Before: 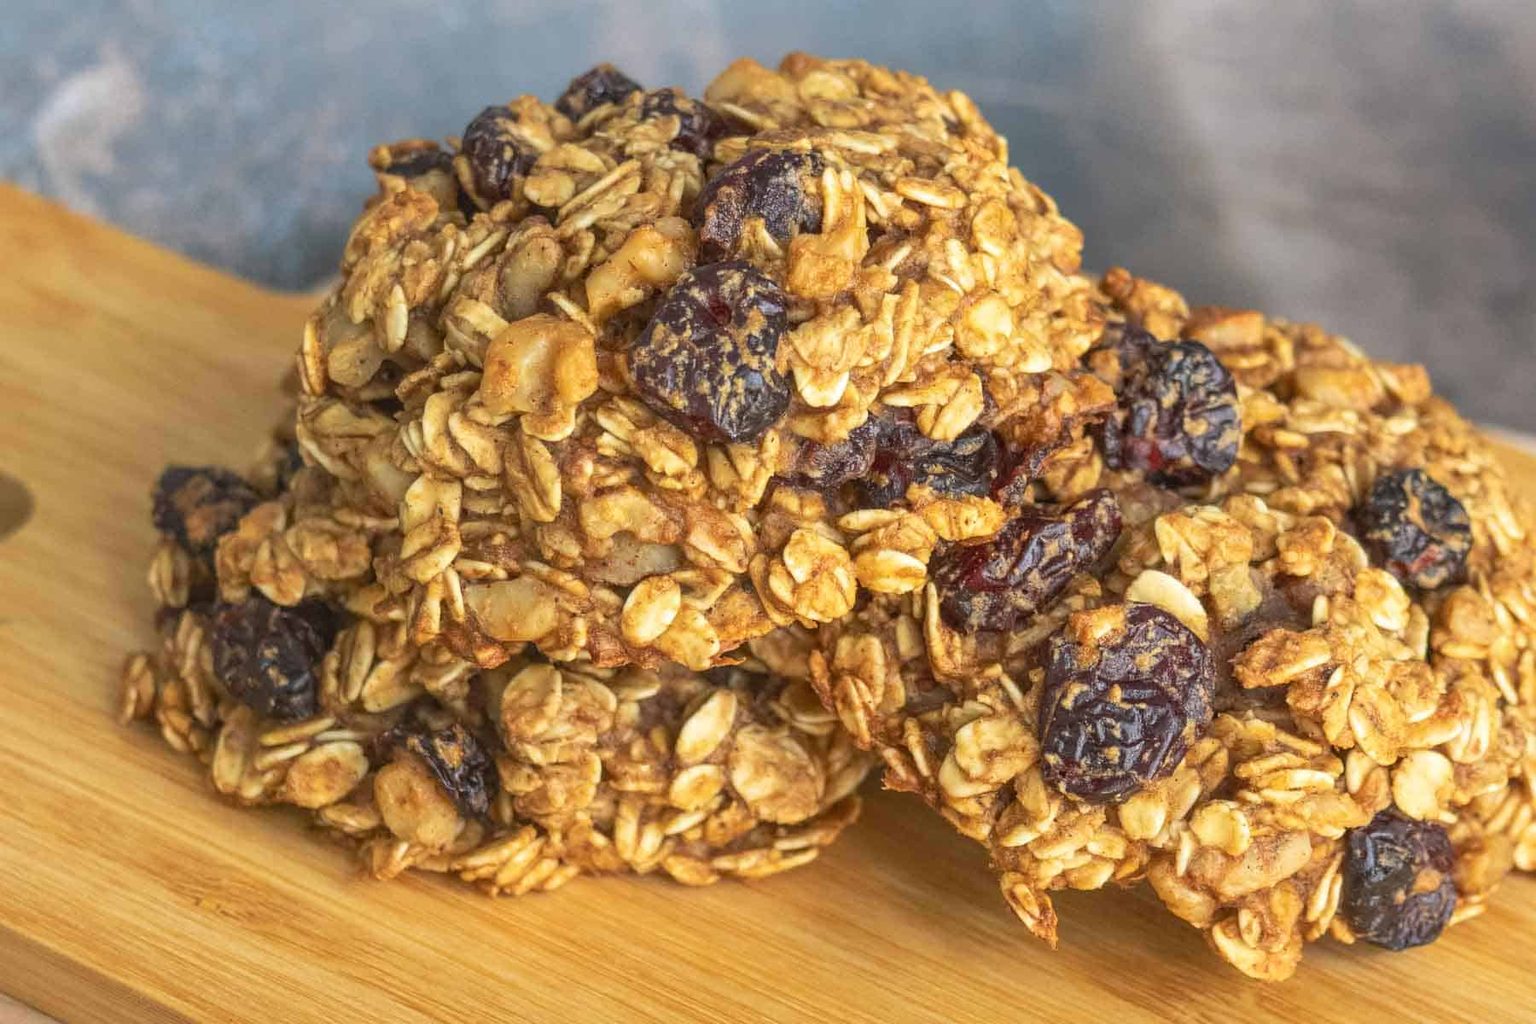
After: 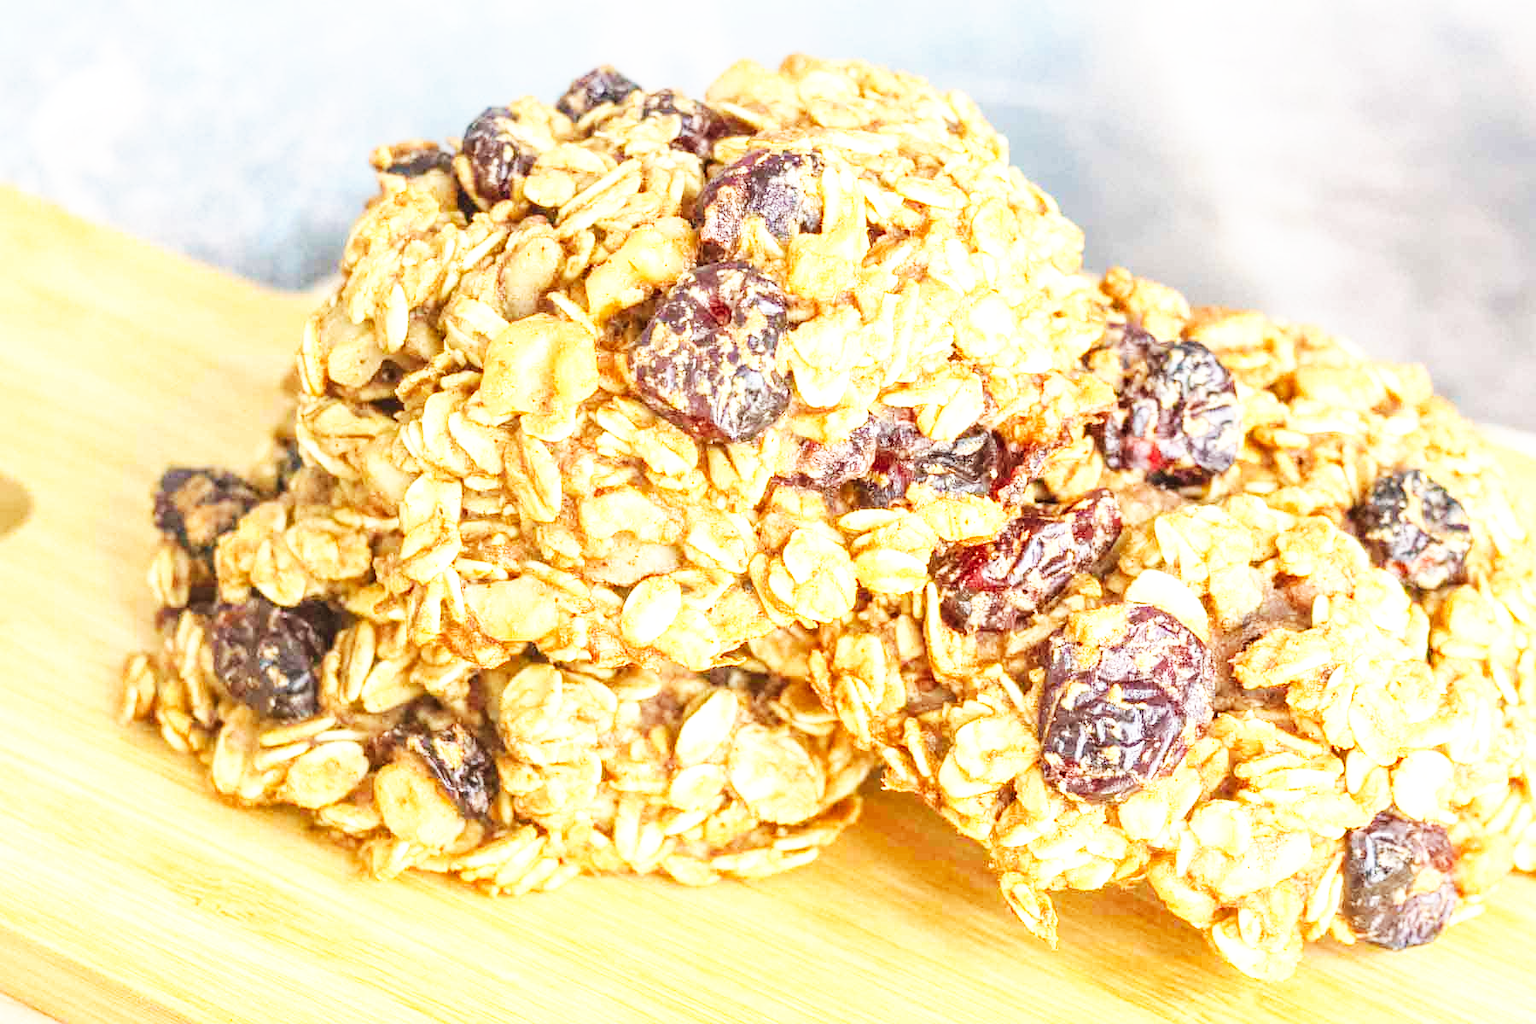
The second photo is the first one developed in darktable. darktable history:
base curve: curves: ch0 [(0, 0) (0.007, 0.004) (0.027, 0.03) (0.046, 0.07) (0.207, 0.54) (0.442, 0.872) (0.673, 0.972) (1, 1)], preserve colors none
exposure: black level correction 0, exposure 1 EV, compensate exposure bias true, compensate highlight preservation false
